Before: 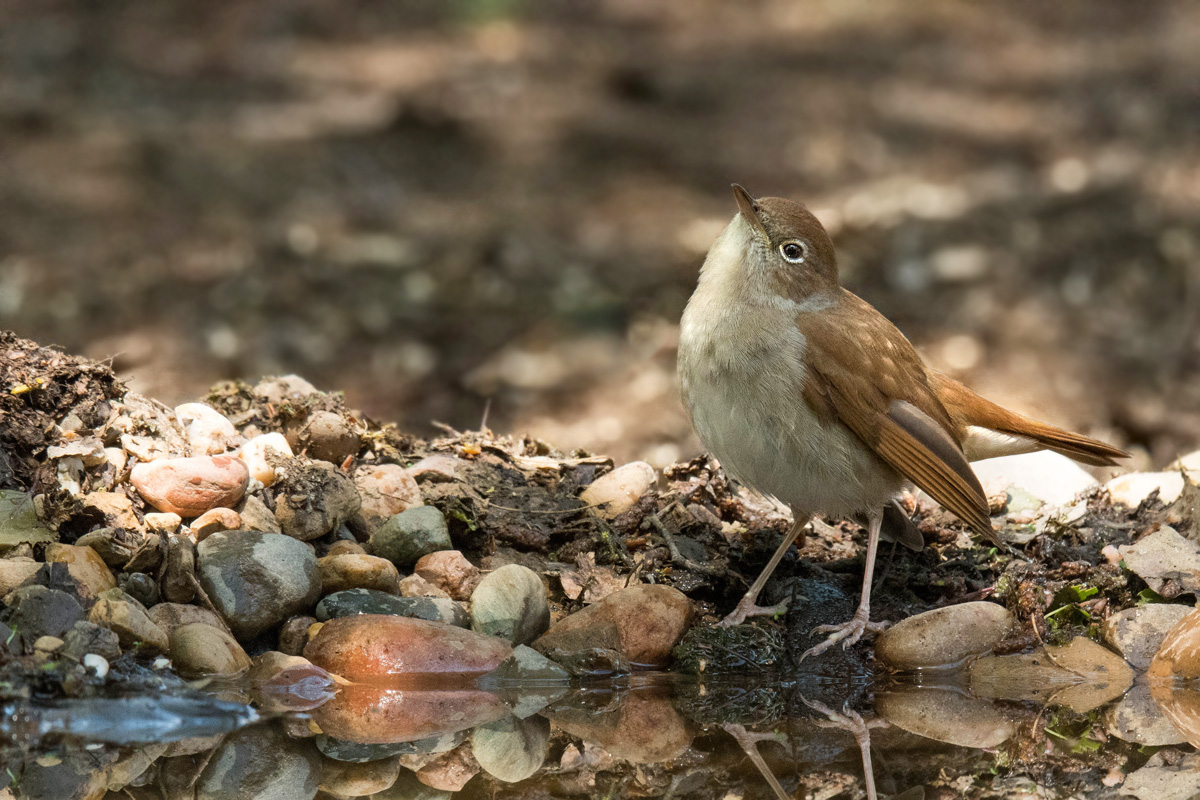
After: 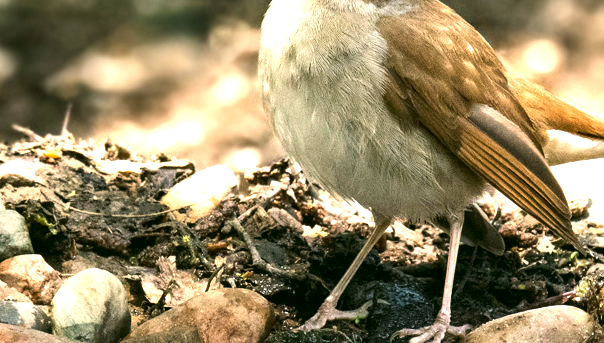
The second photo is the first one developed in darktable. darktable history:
crop: left 34.996%, top 37.016%, right 14.589%, bottom 20.08%
color correction: highlights a* 4.22, highlights b* 4.93, shadows a* -8.34, shadows b* 4.74
exposure: exposure -0.055 EV, compensate exposure bias true, compensate highlight preservation false
tone equalizer: -8 EV -0.754 EV, -7 EV -0.724 EV, -6 EV -0.579 EV, -5 EV -0.412 EV, -3 EV 0.401 EV, -2 EV 0.6 EV, -1 EV 0.698 EV, +0 EV 0.759 EV, edges refinement/feathering 500, mask exposure compensation -1.57 EV, preserve details no
